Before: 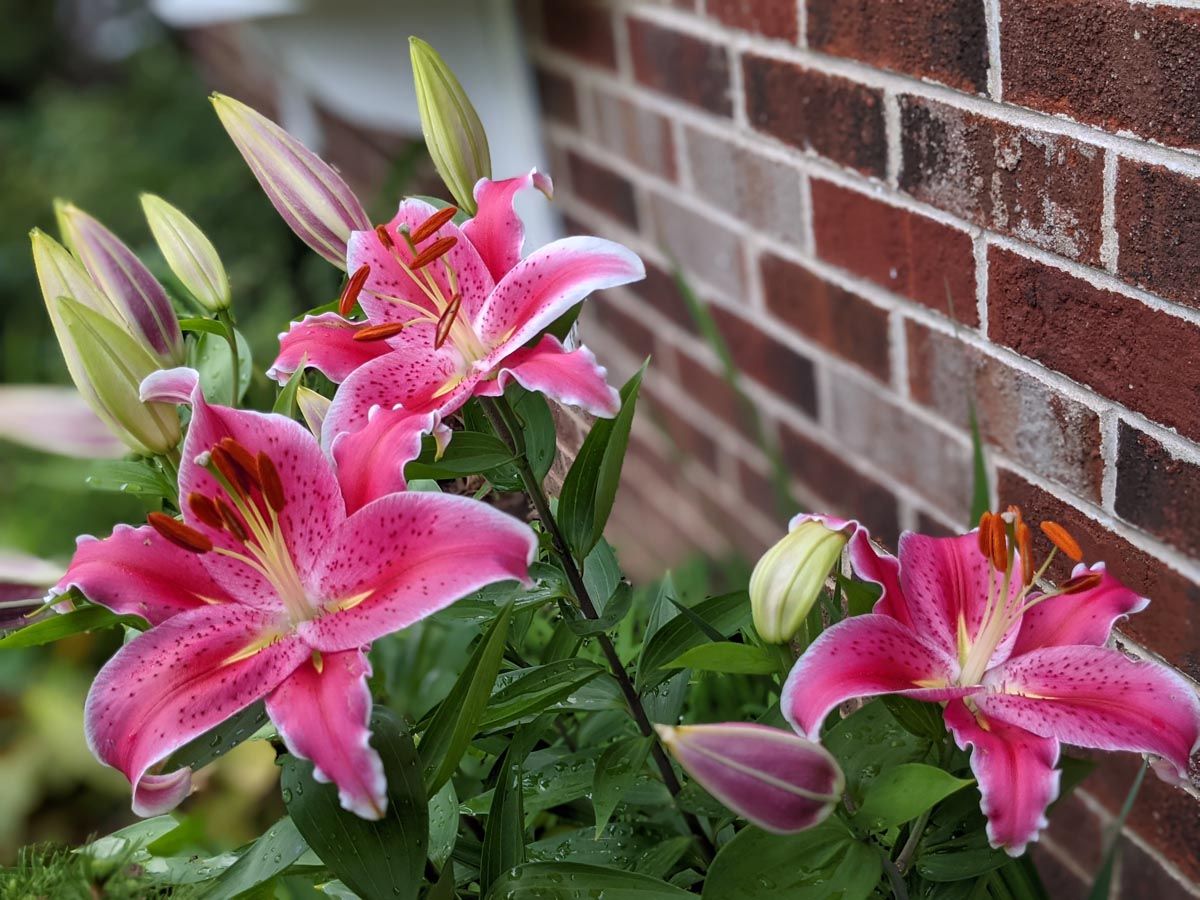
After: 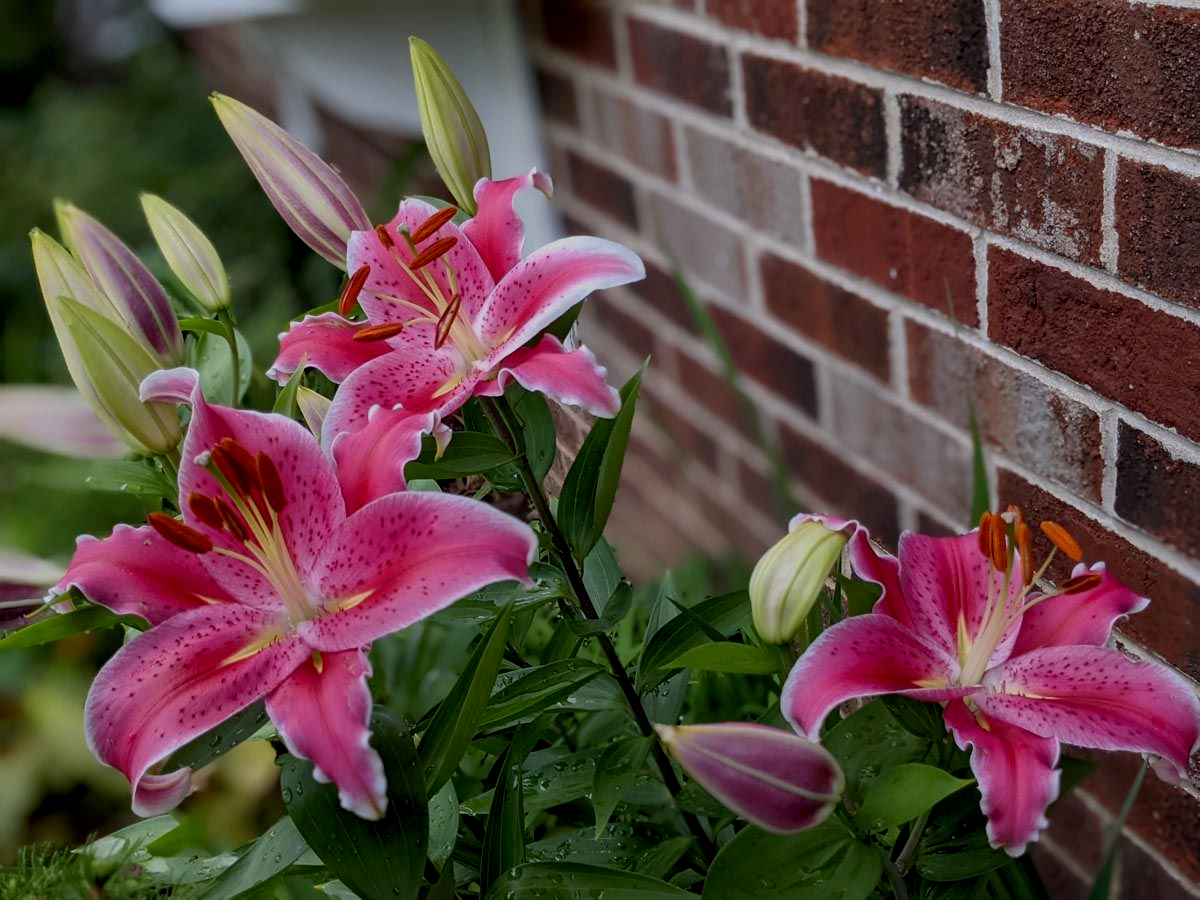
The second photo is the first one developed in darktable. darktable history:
exposure: black level correction 0.009, exposure -0.612 EV, compensate highlight preservation false
